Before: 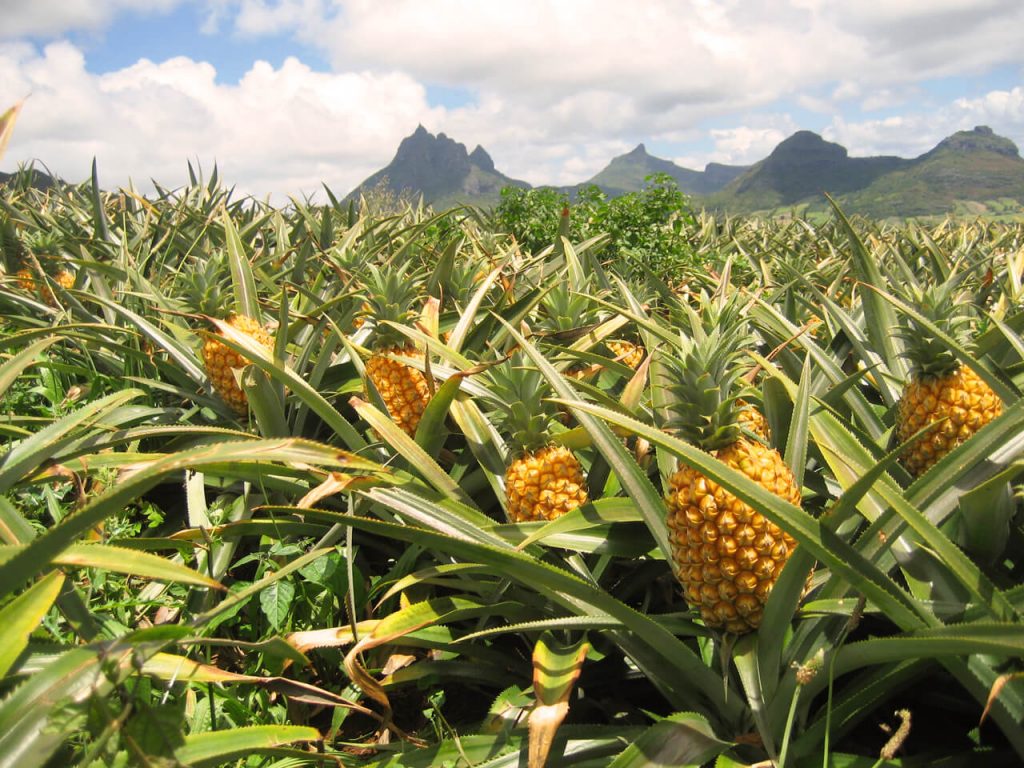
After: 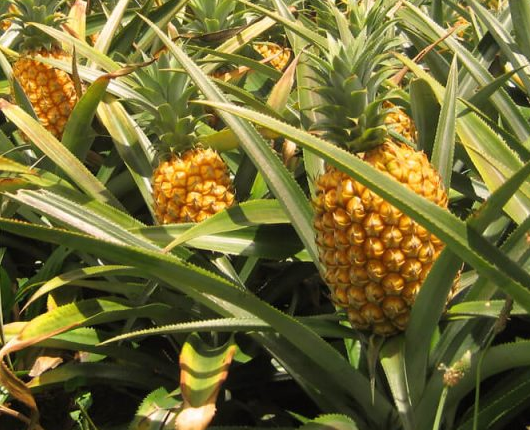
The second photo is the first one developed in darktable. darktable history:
crop: left 34.479%, top 38.822%, right 13.718%, bottom 5.172%
exposure: compensate highlight preservation false
